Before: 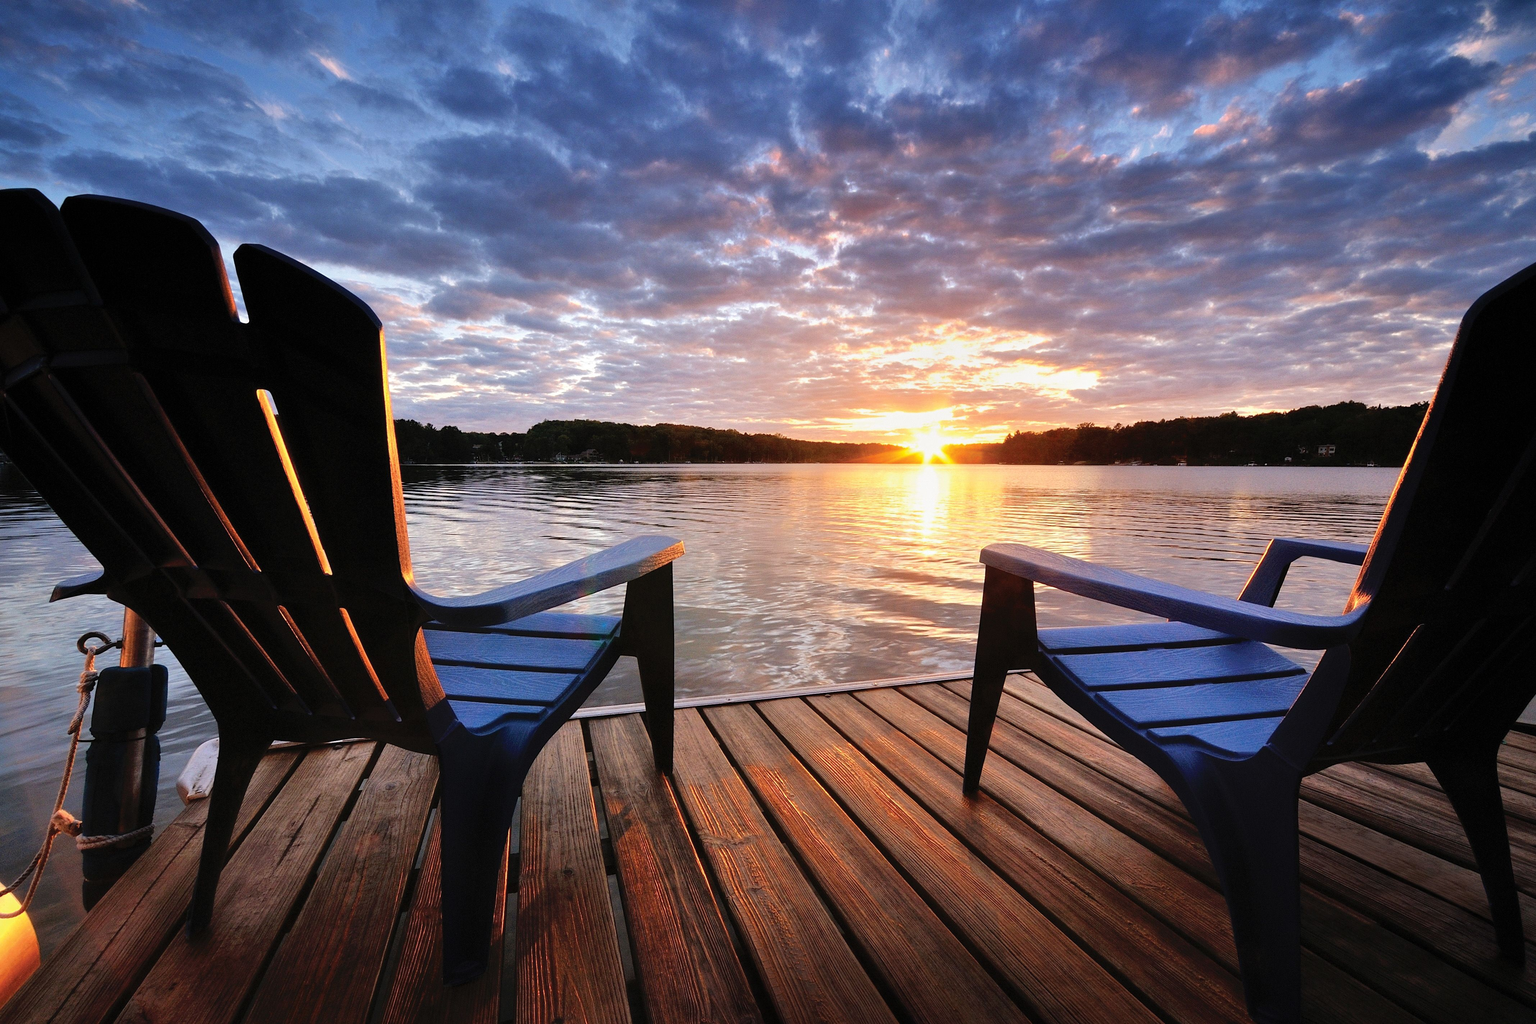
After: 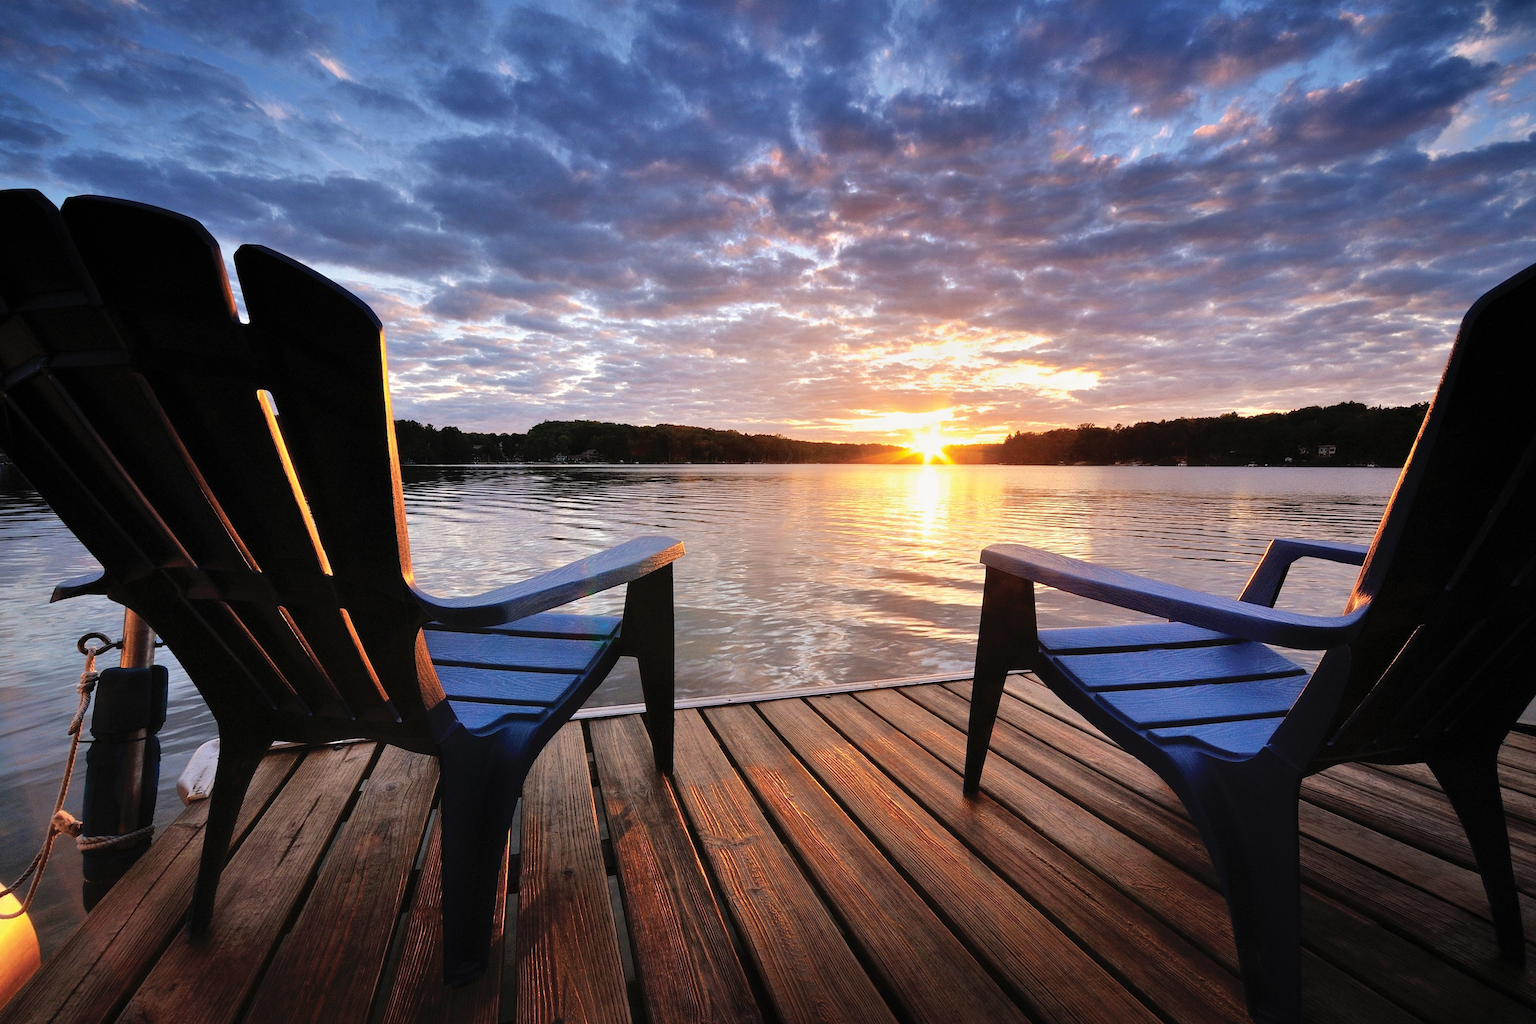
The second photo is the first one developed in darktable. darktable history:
color zones: curves: ch1 [(0.077, 0.436) (0.25, 0.5) (0.75, 0.5)]
